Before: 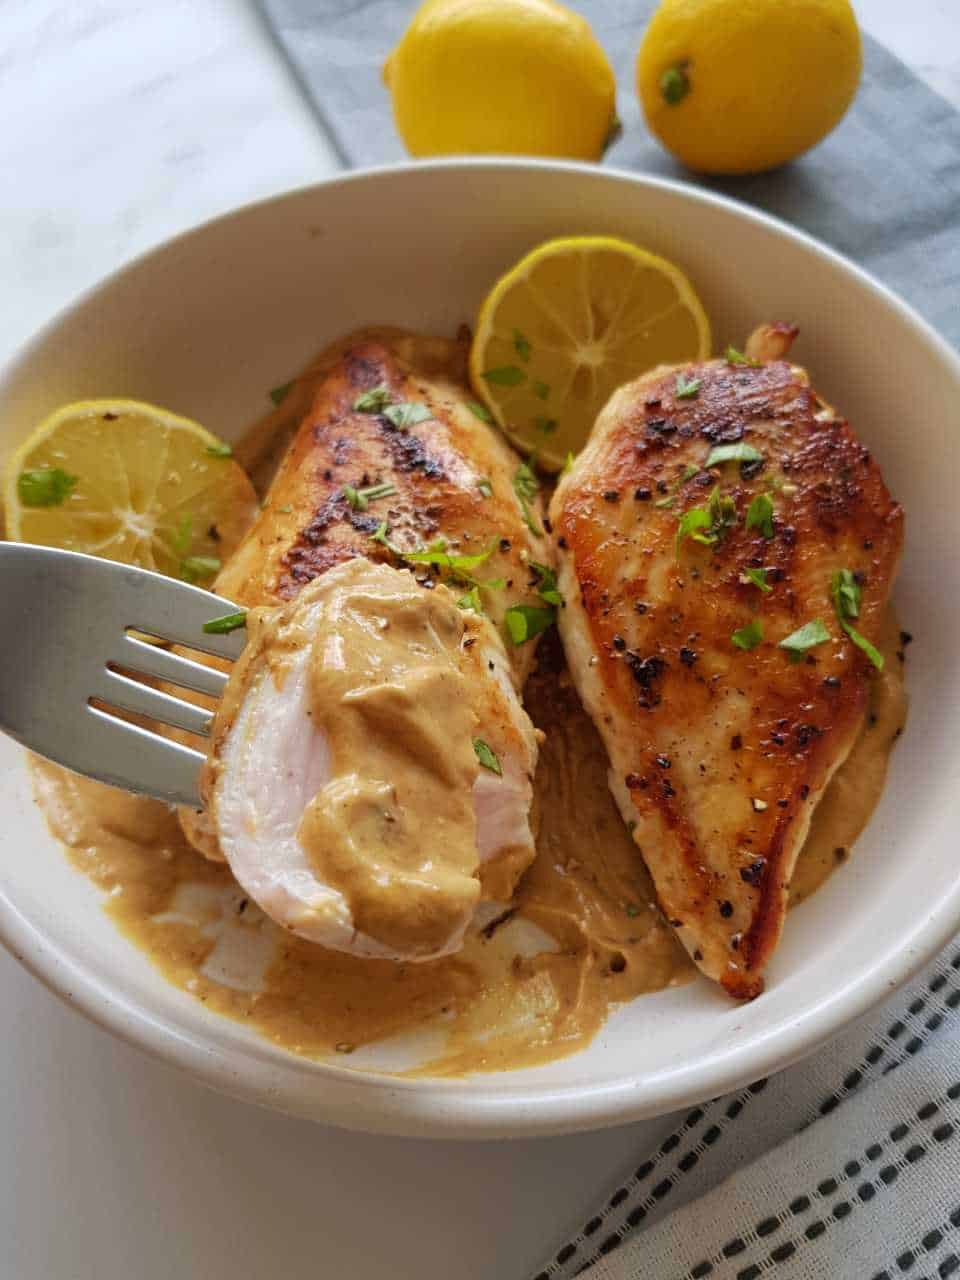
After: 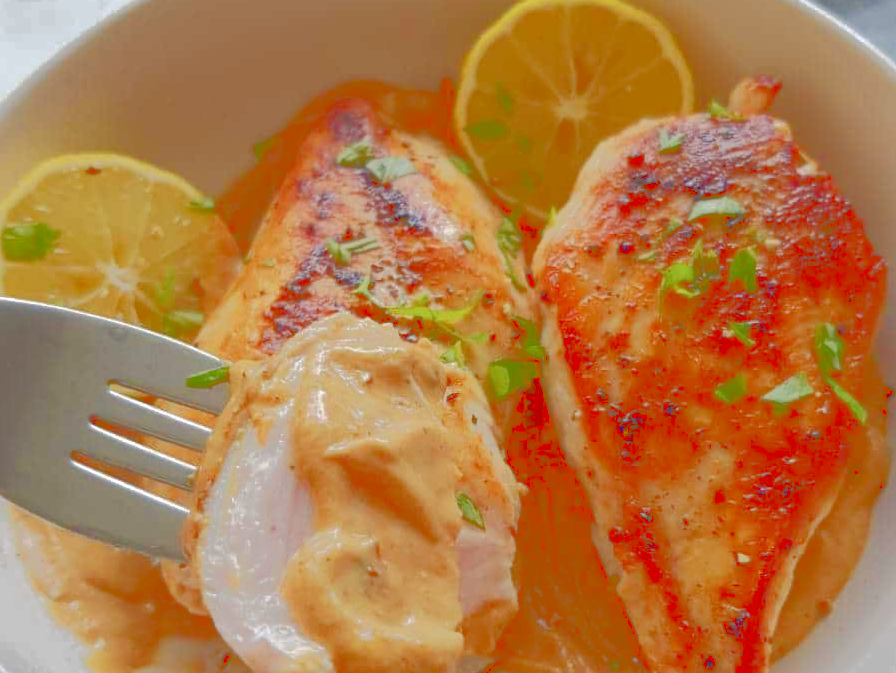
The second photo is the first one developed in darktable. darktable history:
crop: left 1.838%, top 19.251%, right 4.741%, bottom 28.152%
contrast brightness saturation: contrast 0.271
tone curve: curves: ch0 [(0, 0) (0.003, 0.322) (0.011, 0.327) (0.025, 0.345) (0.044, 0.365) (0.069, 0.378) (0.1, 0.391) (0.136, 0.403) (0.177, 0.412) (0.224, 0.429) (0.277, 0.448) (0.335, 0.474) (0.399, 0.503) (0.468, 0.537) (0.543, 0.57) (0.623, 0.61) (0.709, 0.653) (0.801, 0.699) (0.898, 0.75) (1, 1)]
